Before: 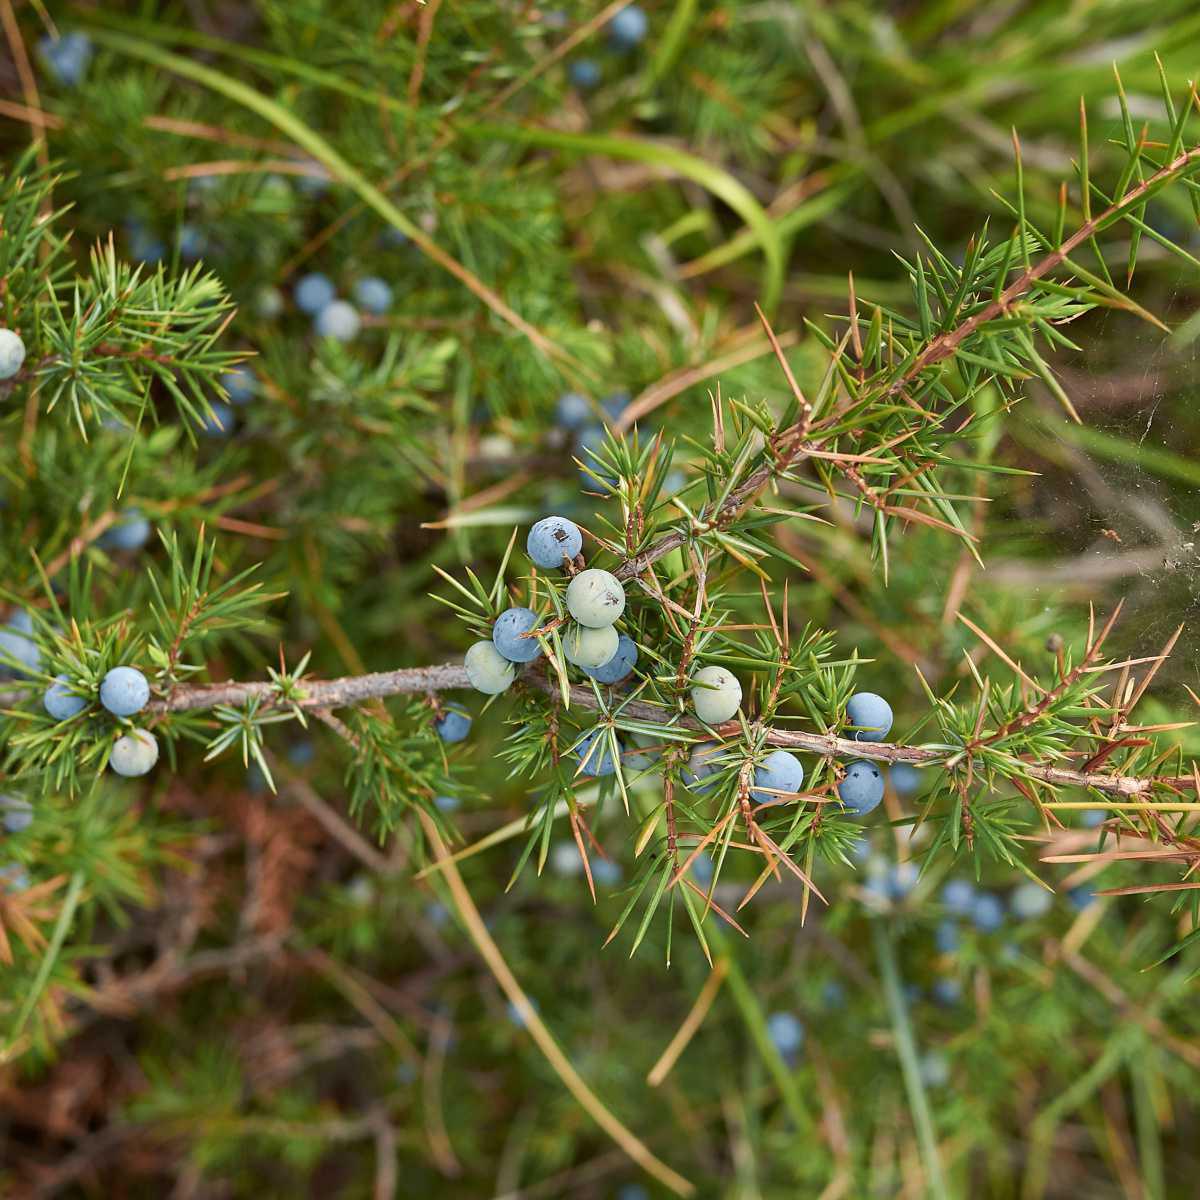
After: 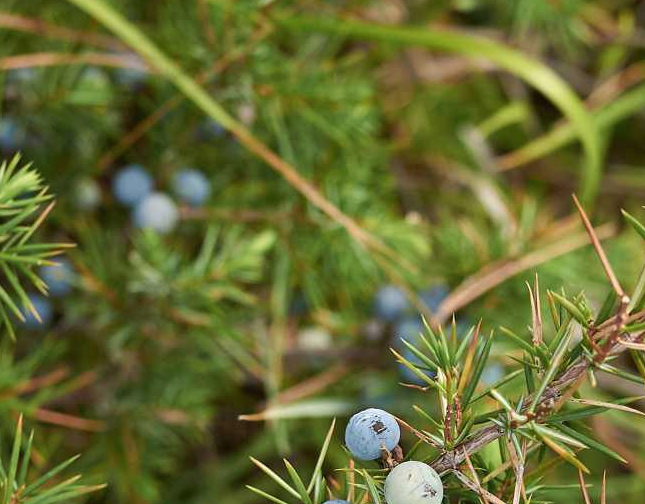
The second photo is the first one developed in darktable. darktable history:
contrast brightness saturation: saturation -0.051
crop: left 15.184%, top 9.066%, right 31.054%, bottom 48.873%
